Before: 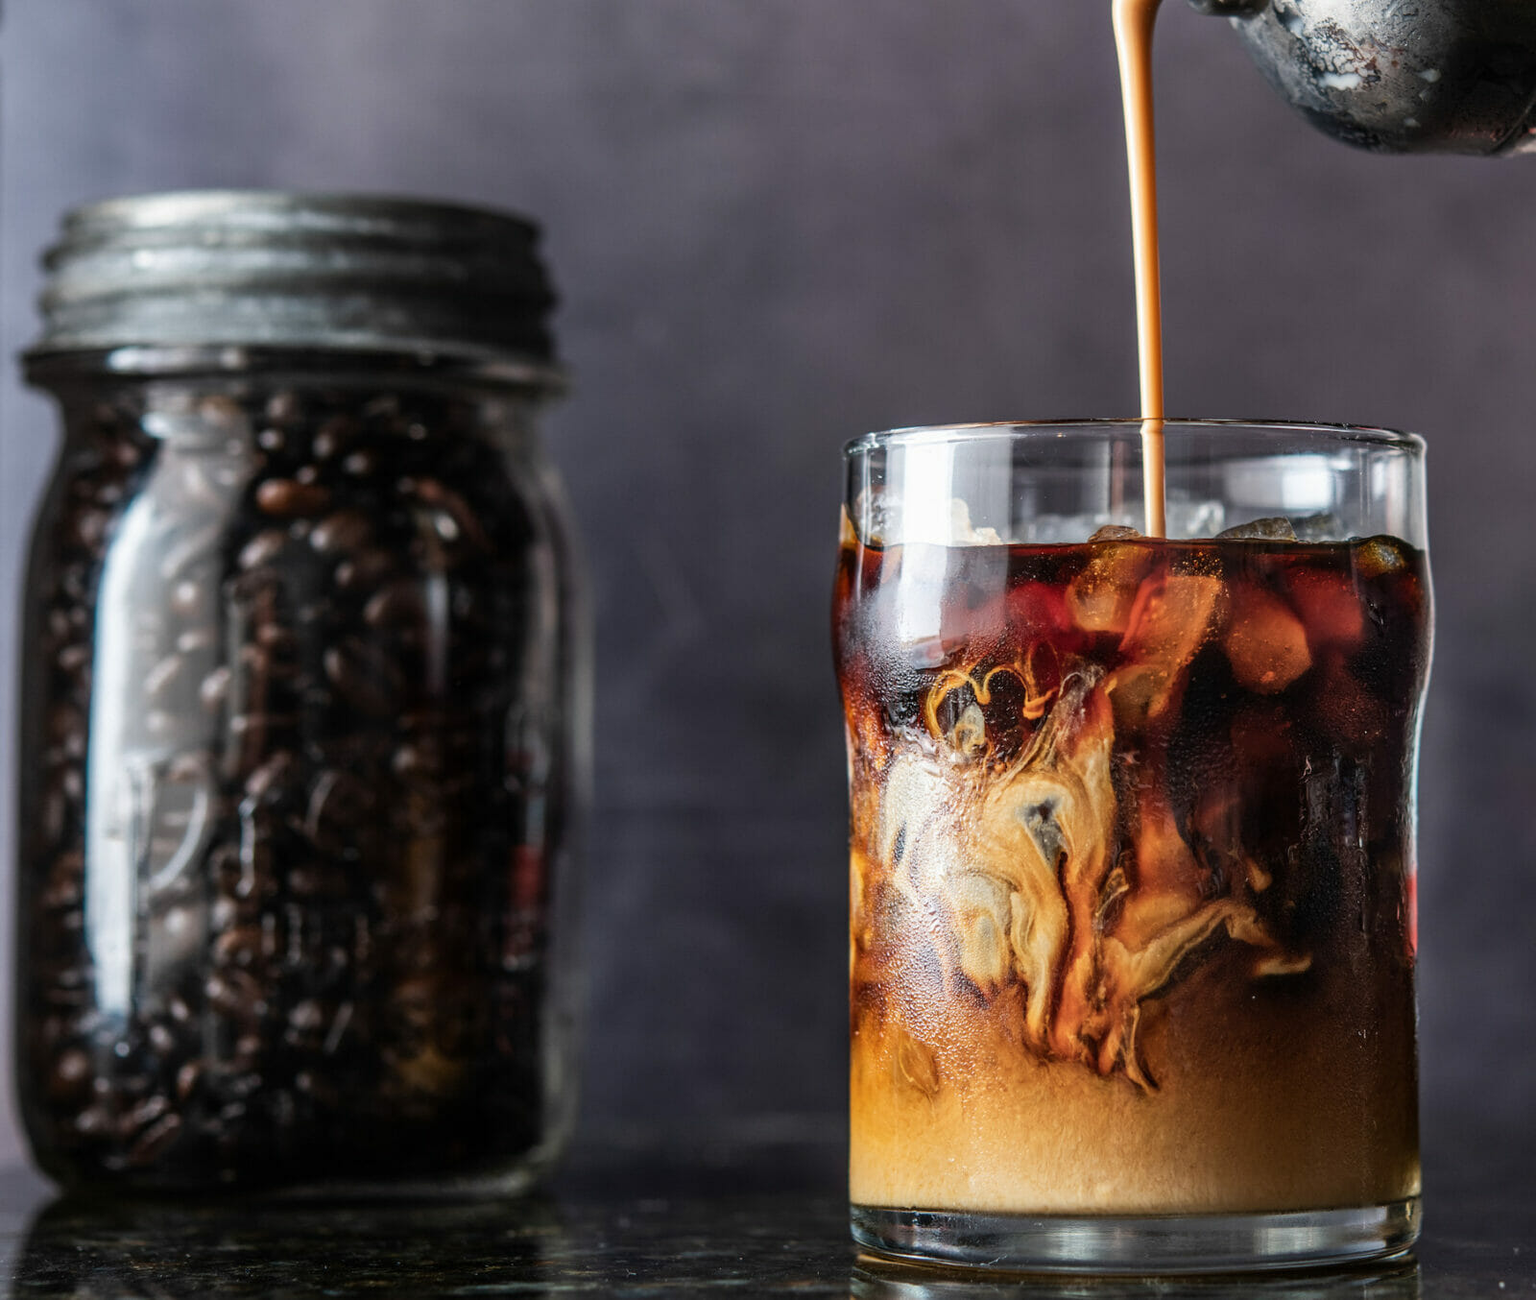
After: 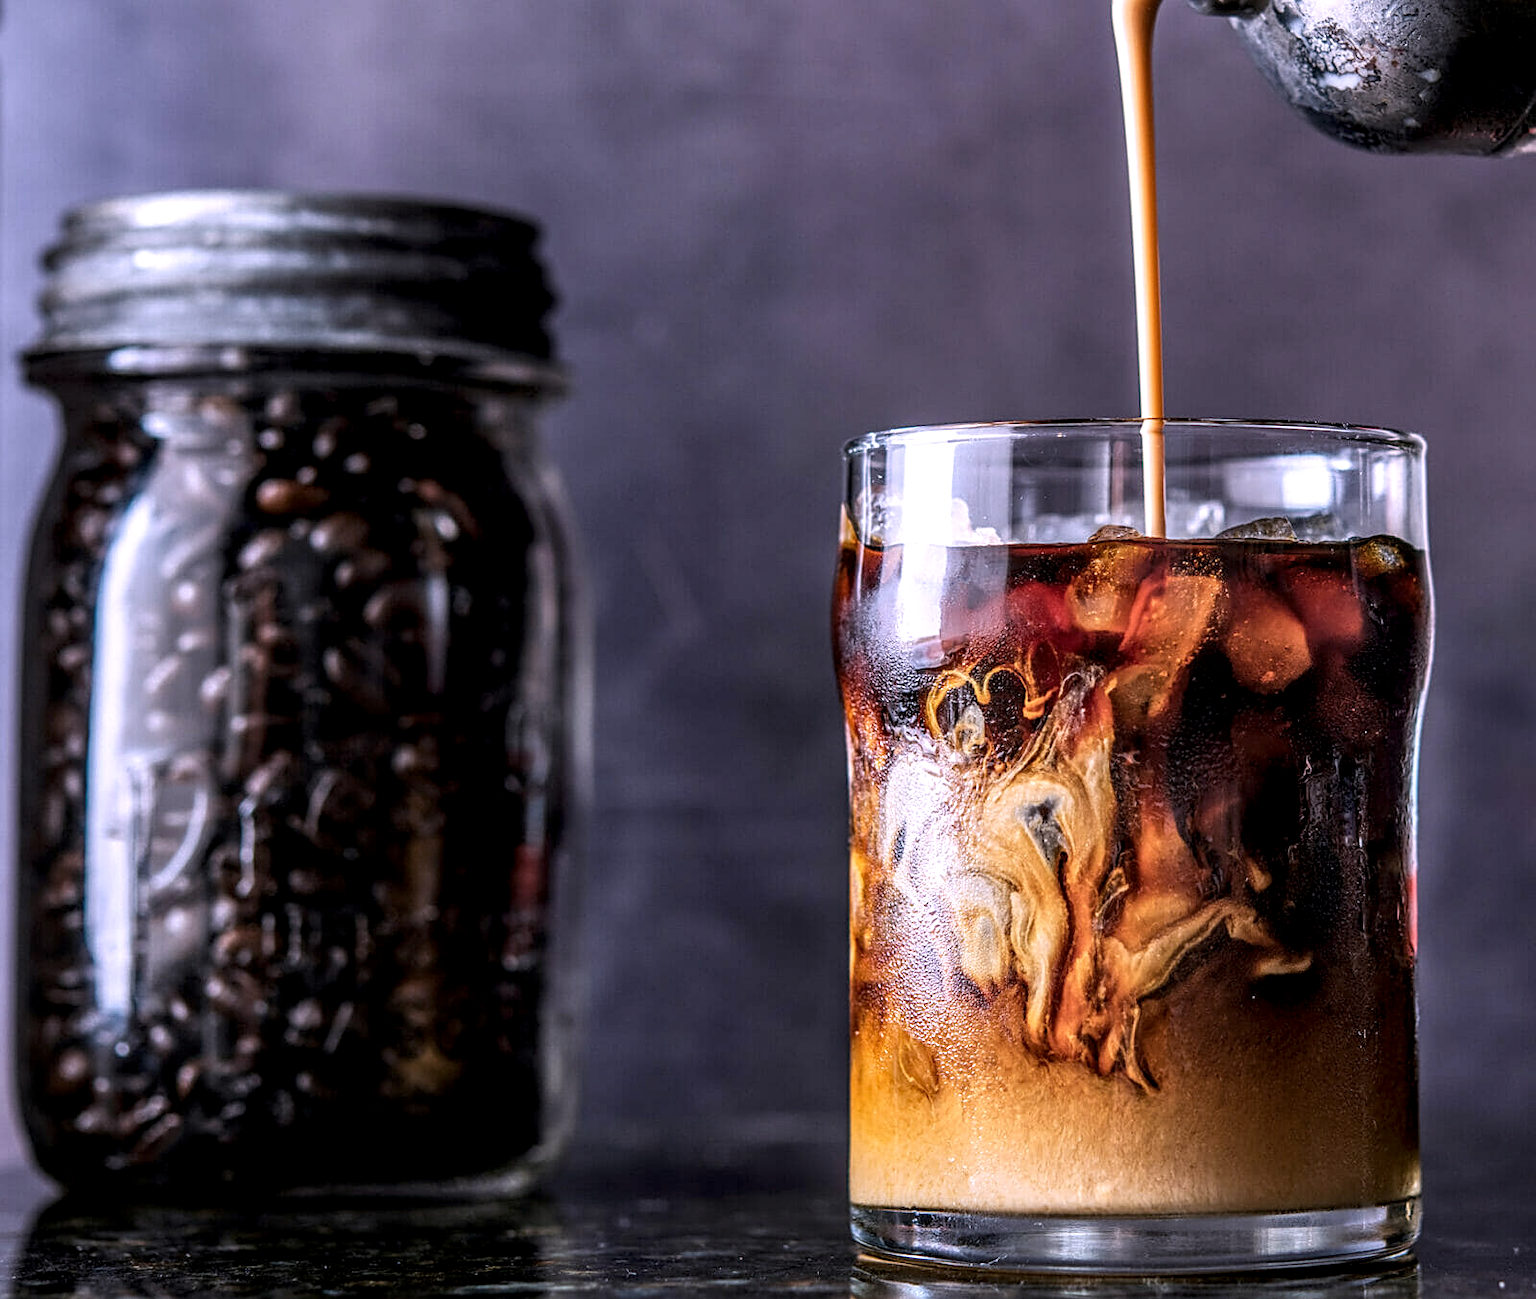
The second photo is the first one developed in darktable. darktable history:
local contrast: detail 144%
sharpen: on, module defaults
white balance: red 1.042, blue 1.17
